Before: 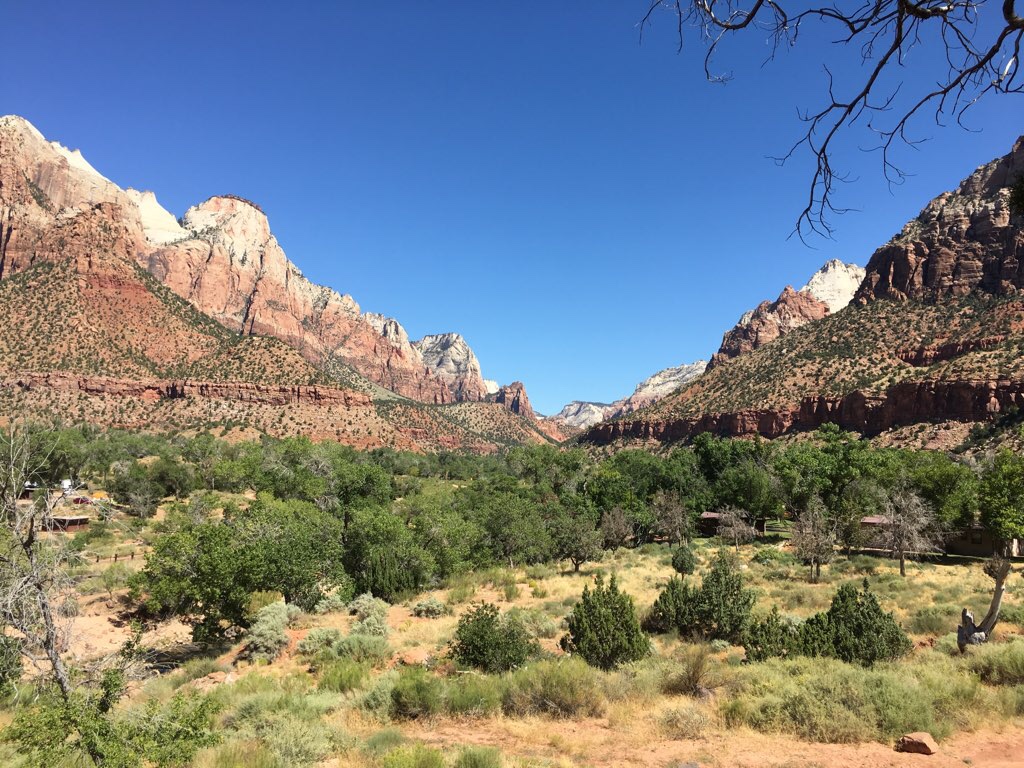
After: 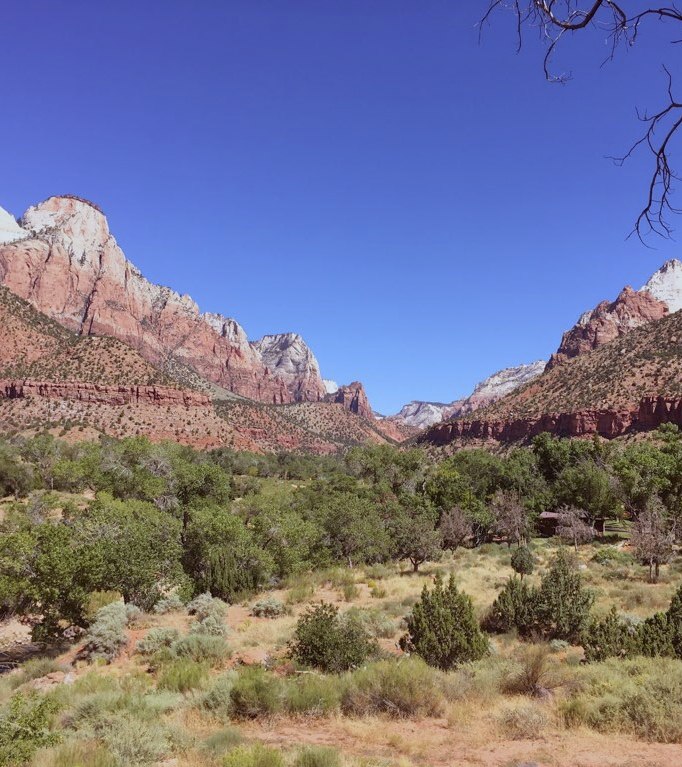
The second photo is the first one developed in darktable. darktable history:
tone equalizer: -8 EV 0.25 EV, -7 EV 0.417 EV, -6 EV 0.417 EV, -5 EV 0.25 EV, -3 EV -0.25 EV, -2 EV -0.417 EV, -1 EV -0.417 EV, +0 EV -0.25 EV, edges refinement/feathering 500, mask exposure compensation -1.57 EV, preserve details guided filter
crop and rotate: left 15.754%, right 17.579%
white balance: red 0.926, green 1.003, blue 1.133
rgb levels: mode RGB, independent channels, levels [[0, 0.474, 1], [0, 0.5, 1], [0, 0.5, 1]]
